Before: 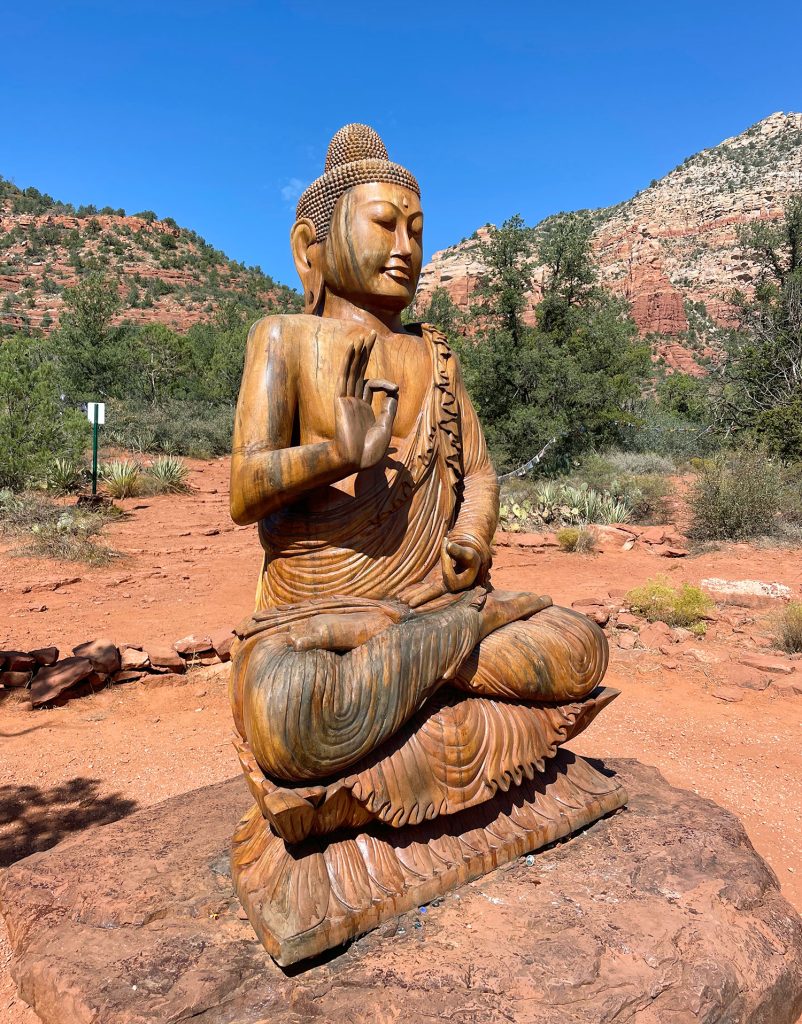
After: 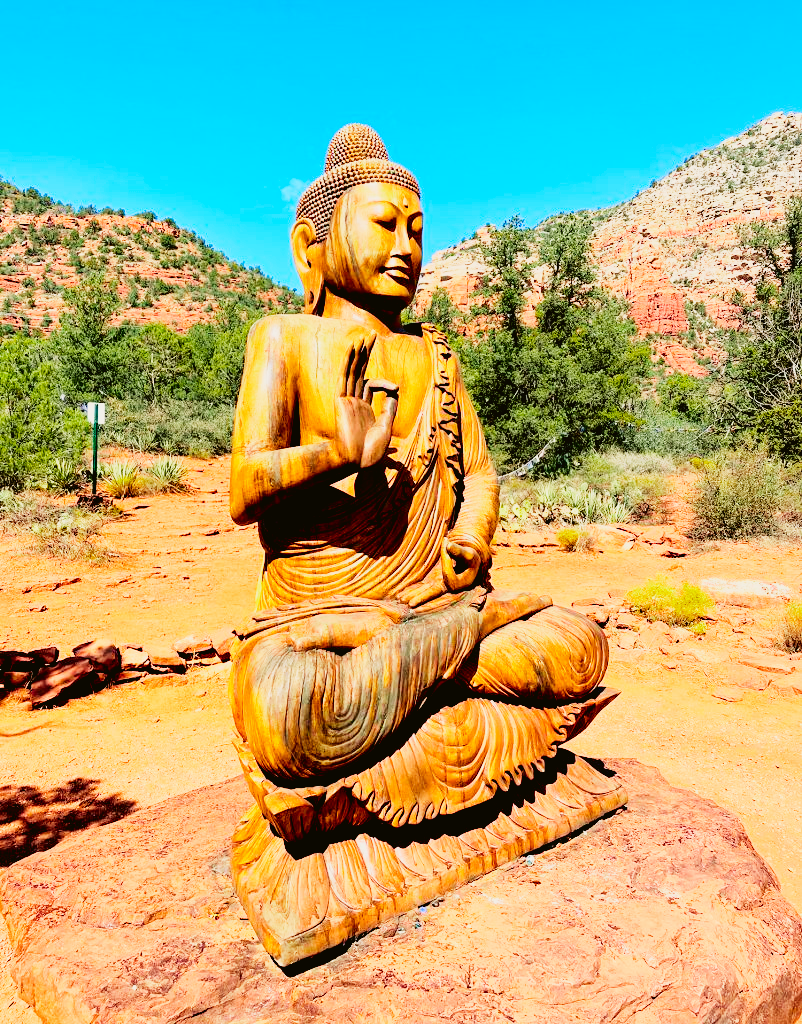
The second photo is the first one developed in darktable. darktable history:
sigmoid: contrast 1.8, skew -0.2, preserve hue 0%, red attenuation 0.1, red rotation 0.035, green attenuation 0.1, green rotation -0.017, blue attenuation 0.15, blue rotation -0.052, base primaries Rec2020
color balance rgb: linear chroma grading › global chroma 20%, perceptual saturation grading › global saturation 25%, perceptual brilliance grading › global brilliance 20%, global vibrance 20%
rgb levels: levels [[0.013, 0.434, 0.89], [0, 0.5, 1], [0, 0.5, 1]]
tone curve: curves: ch0 [(0, 0.021) (0.049, 0.044) (0.152, 0.14) (0.328, 0.377) (0.473, 0.543) (0.641, 0.705) (0.868, 0.887) (1, 0.969)]; ch1 [(0, 0) (0.322, 0.328) (0.43, 0.425) (0.474, 0.466) (0.502, 0.503) (0.522, 0.526) (0.564, 0.591) (0.602, 0.632) (0.677, 0.701) (0.859, 0.885) (1, 1)]; ch2 [(0, 0) (0.33, 0.301) (0.447, 0.44) (0.487, 0.496) (0.502, 0.516) (0.535, 0.554) (0.565, 0.598) (0.618, 0.629) (1, 1)], color space Lab, independent channels, preserve colors none
